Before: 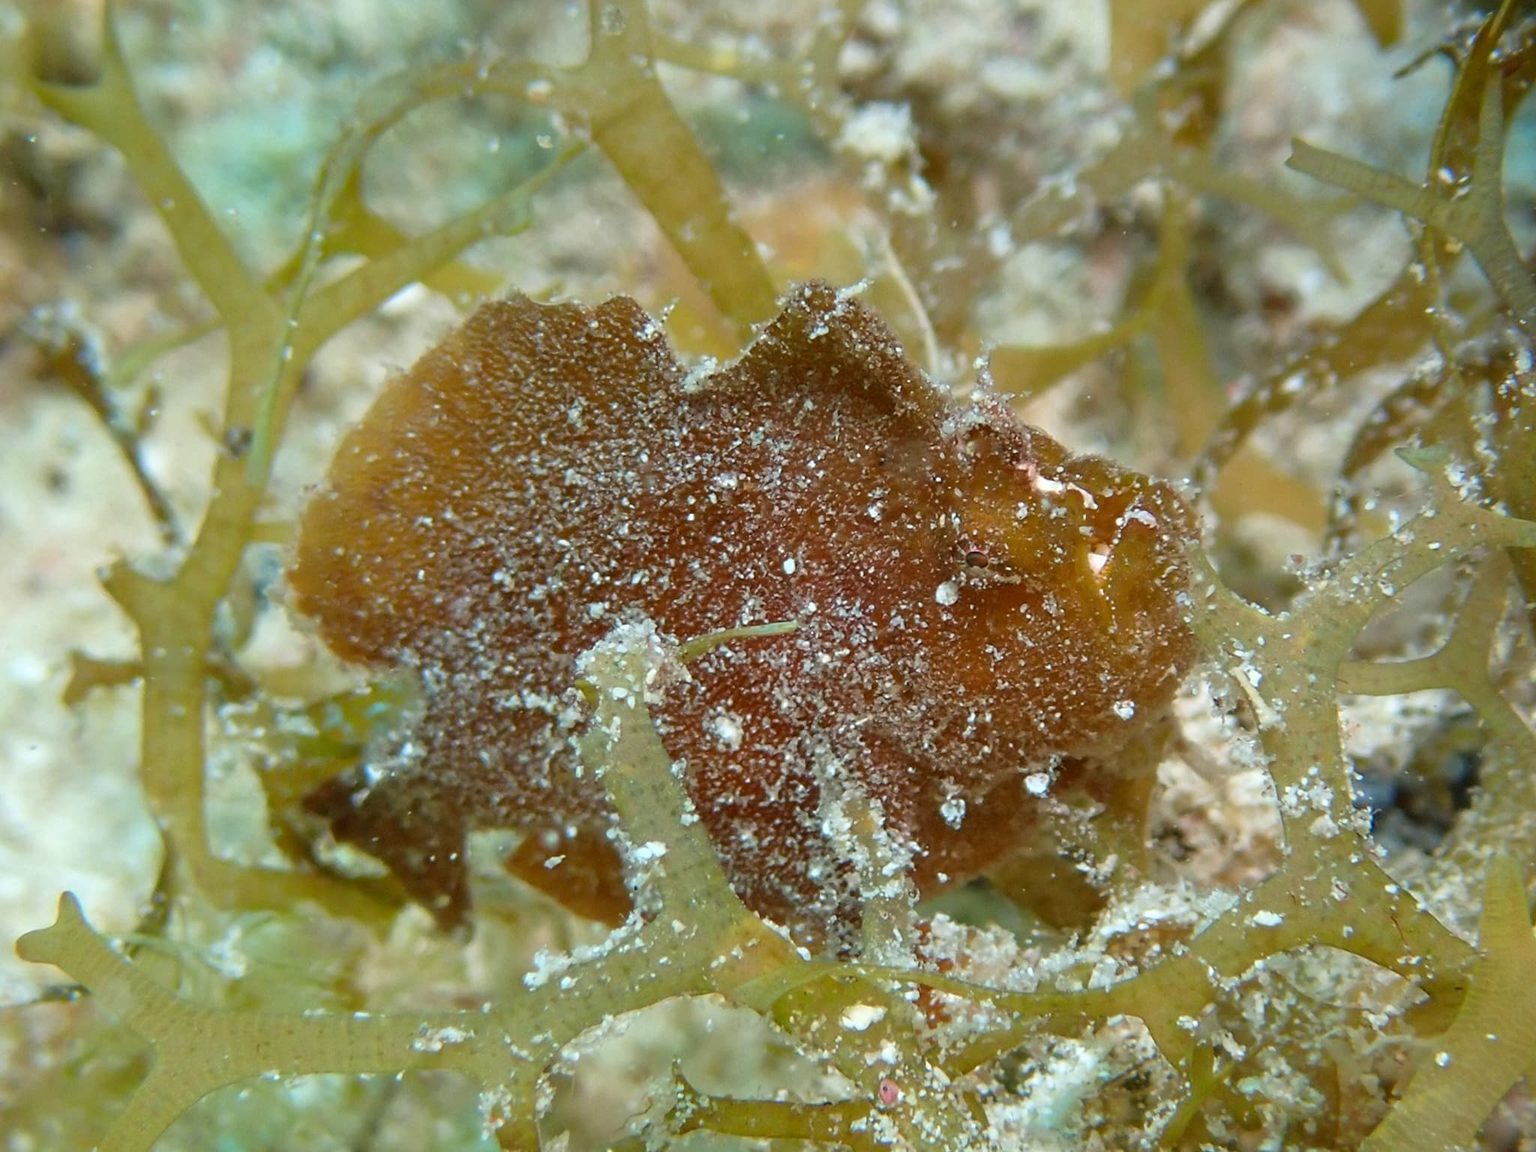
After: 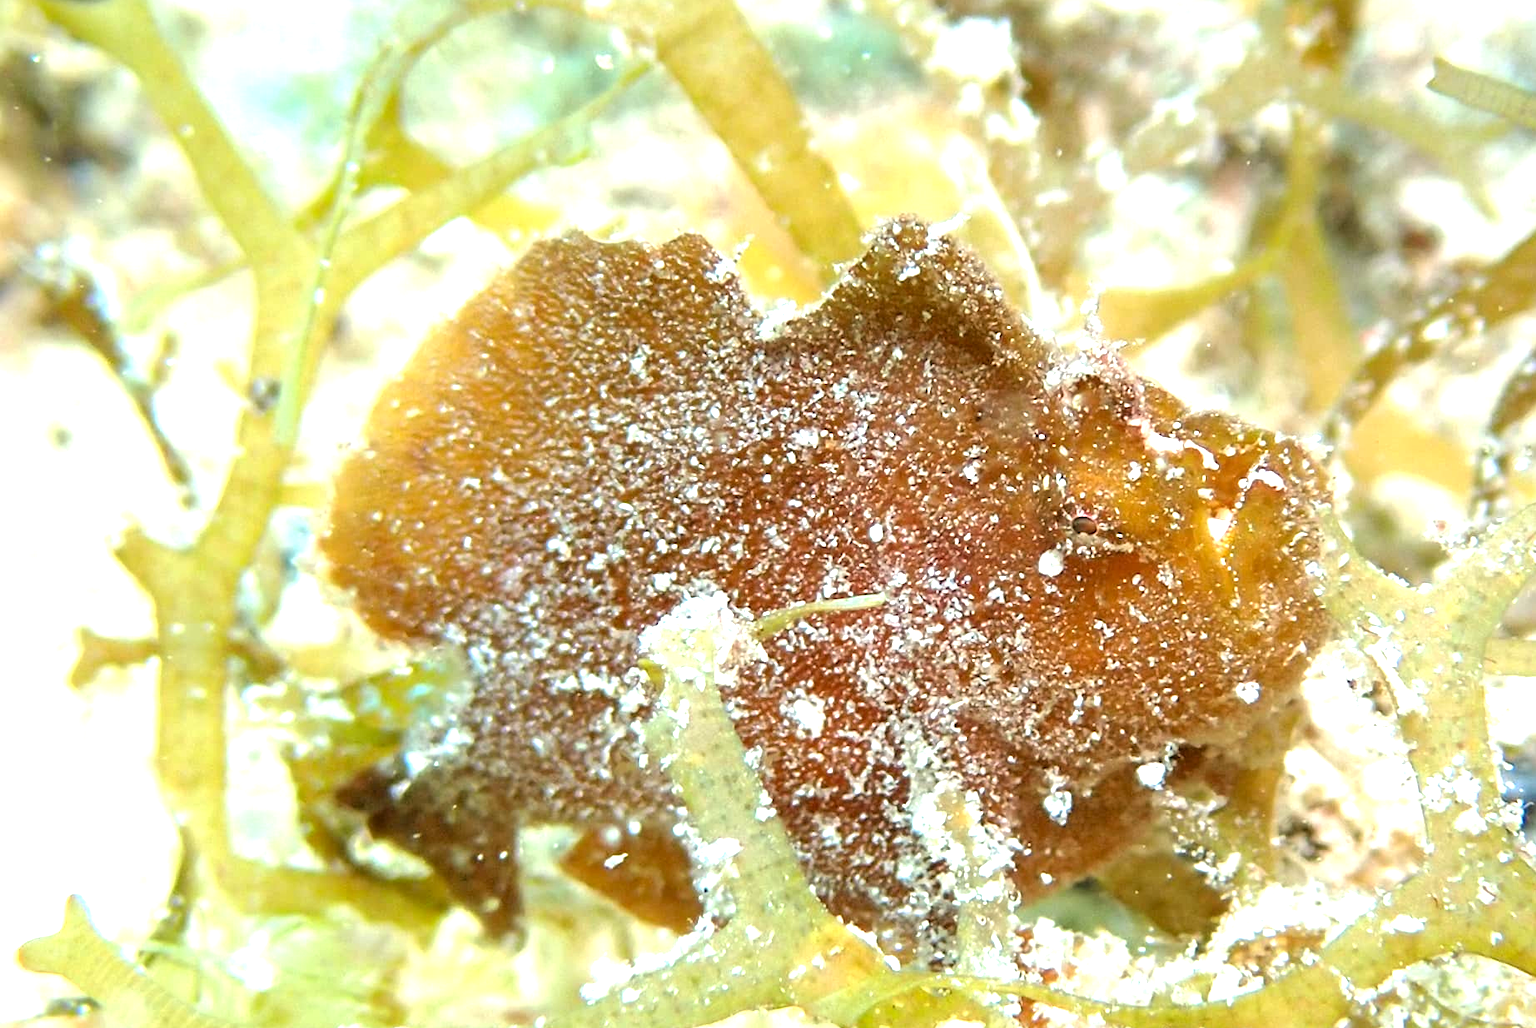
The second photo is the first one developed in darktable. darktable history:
crop: top 7.501%, right 9.903%, bottom 12.06%
exposure: black level correction 0.001, exposure 0.499 EV, compensate highlight preservation false
tone equalizer: -8 EV -1.11 EV, -7 EV -1.02 EV, -6 EV -0.827 EV, -5 EV -0.614 EV, -3 EV 0.582 EV, -2 EV 0.859 EV, -1 EV 0.991 EV, +0 EV 1.08 EV
